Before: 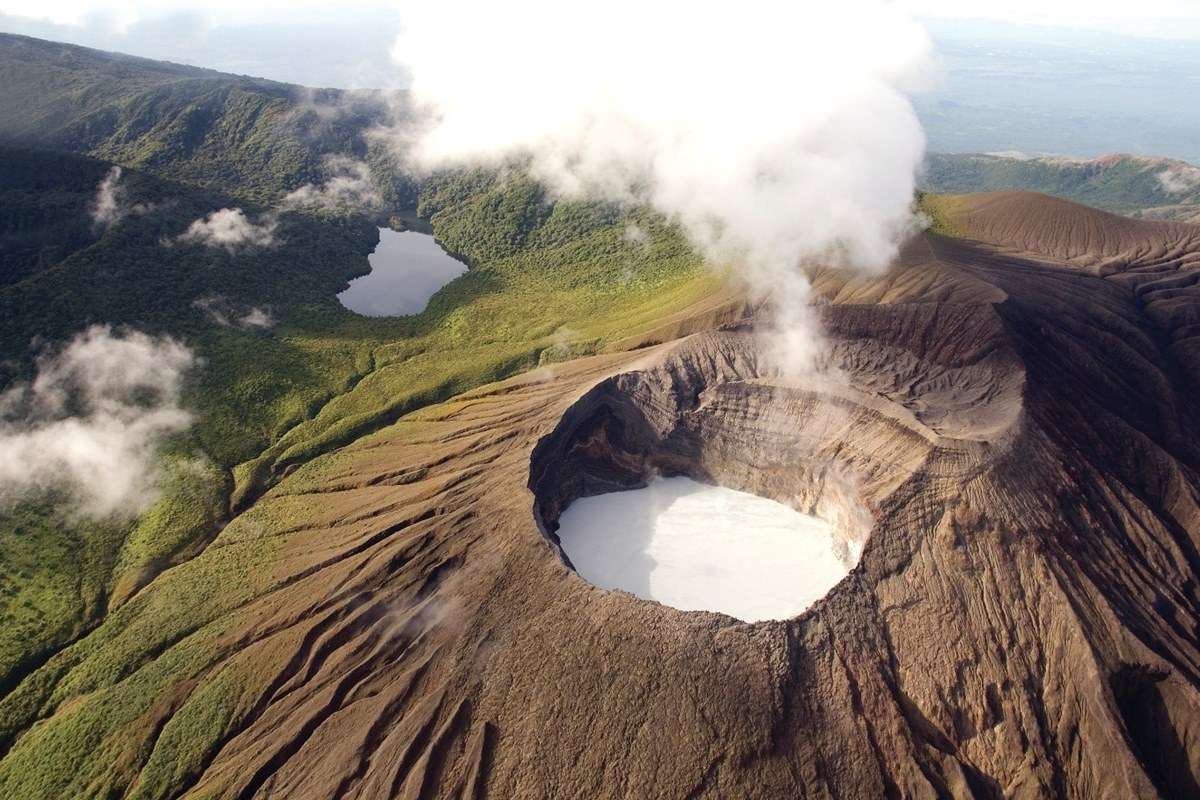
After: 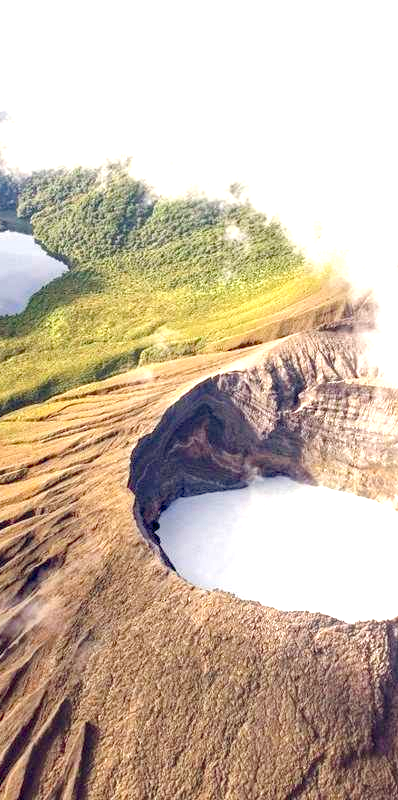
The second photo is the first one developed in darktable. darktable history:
local contrast: on, module defaults
exposure: black level correction 0, exposure 1.445 EV, compensate exposure bias true, compensate highlight preservation false
color balance rgb: global offset › chroma 0.092%, global offset › hue 251.28°, perceptual saturation grading › global saturation 2.122%, perceptual saturation grading › highlights -1.404%, perceptual saturation grading › mid-tones 4.029%, perceptual saturation grading › shadows 8.531%, contrast -9.744%
crop: left 33.398%, right 33.384%
haze removal: strength 0.284, distance 0.252, compatibility mode true, adaptive false
